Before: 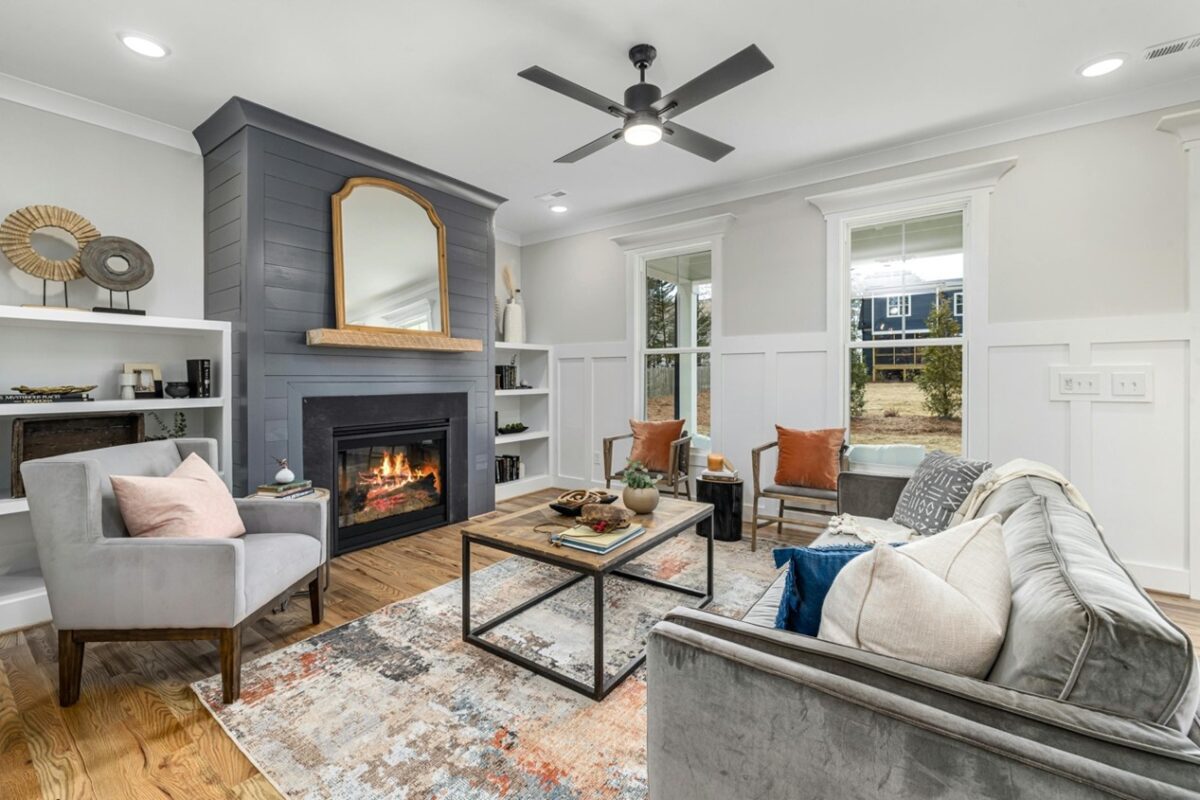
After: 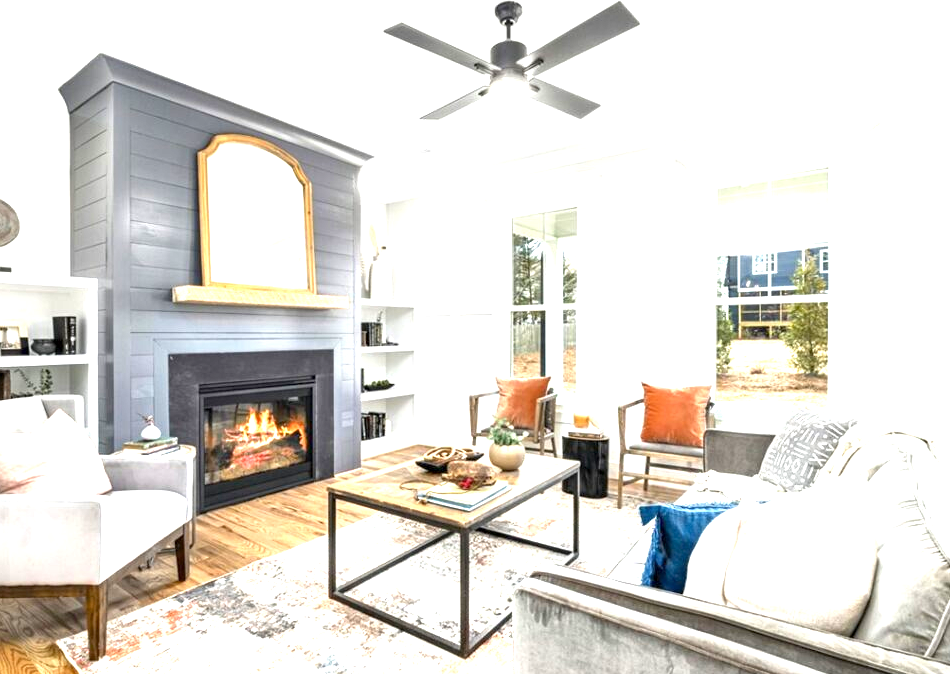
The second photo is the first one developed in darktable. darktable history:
exposure: black level correction 0.001, exposure 1.735 EV, compensate highlight preservation false
crop: left 11.225%, top 5.381%, right 9.565%, bottom 10.314%
